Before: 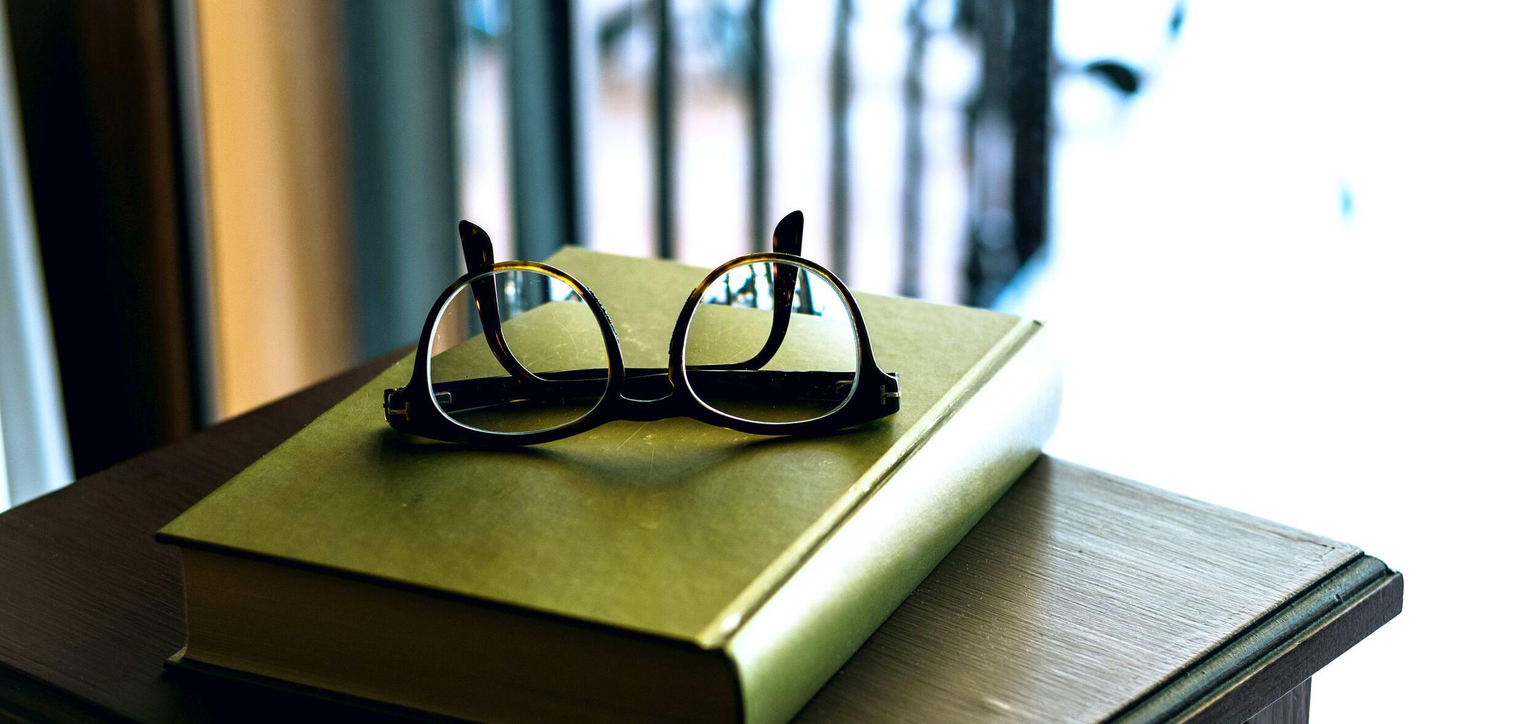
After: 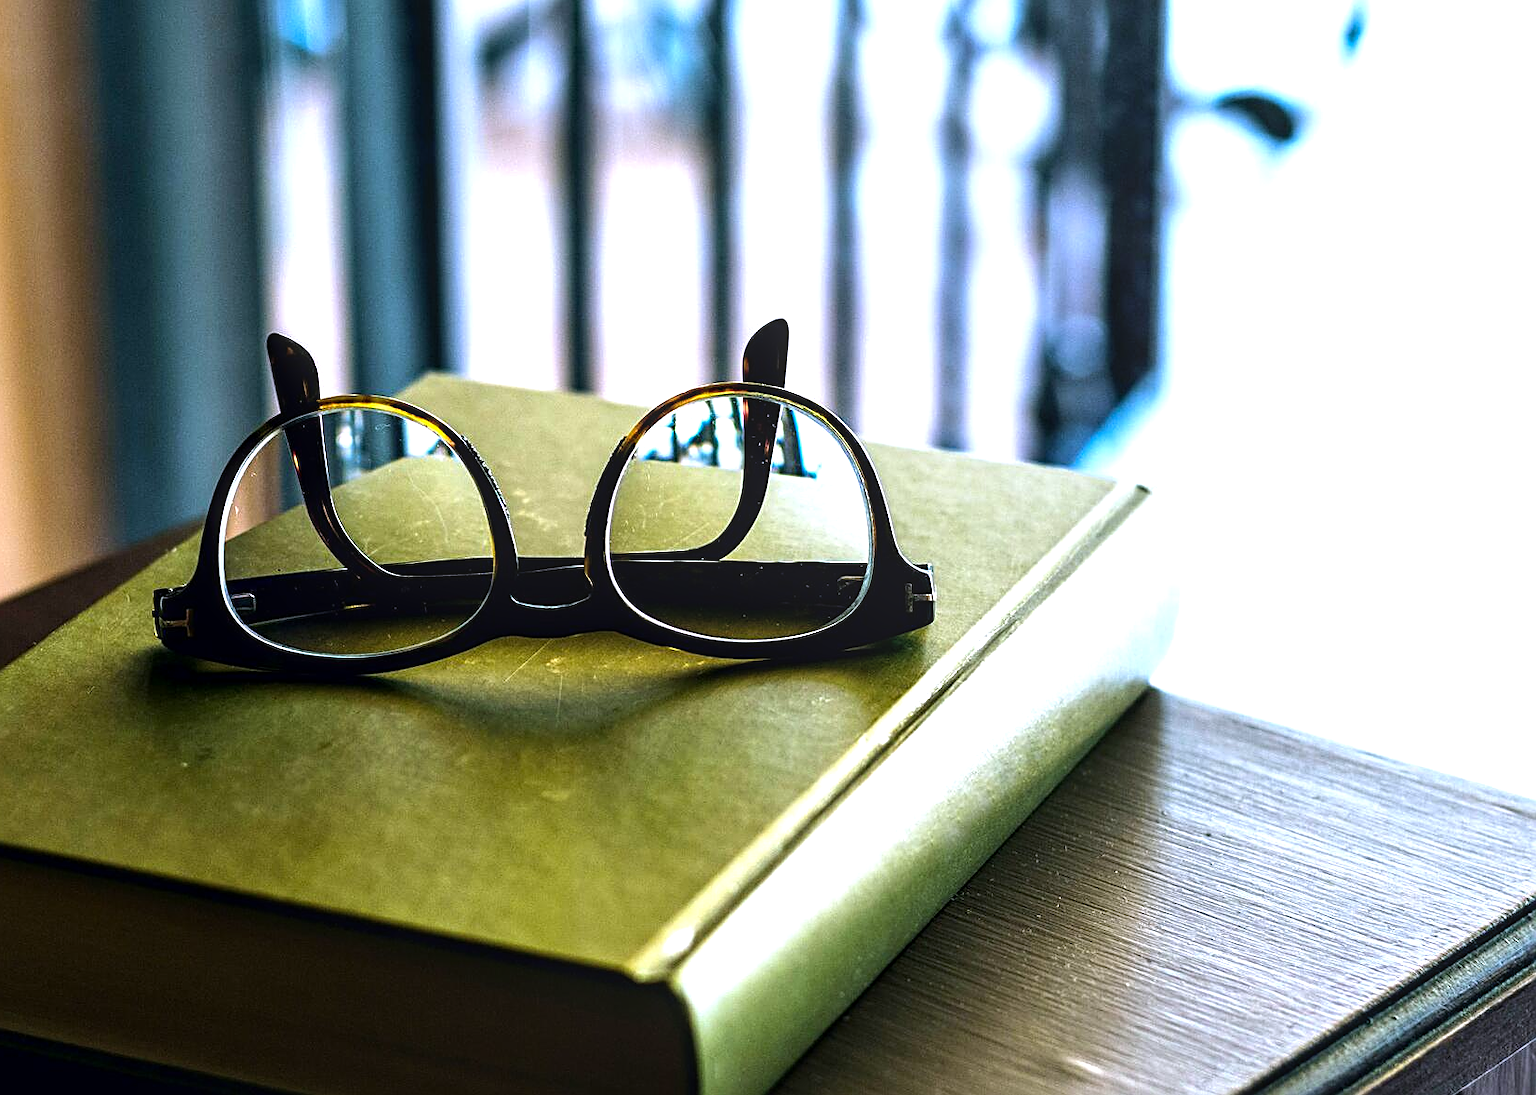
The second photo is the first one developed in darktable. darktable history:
local contrast: on, module defaults
color correction: saturation 1.11
exposure: compensate exposure bias true, compensate highlight preservation false
crop and rotate: left 18.442%, right 15.508%
white balance: red 1.004, blue 1.096
color balance rgb: perceptual saturation grading › global saturation -1%
sharpen: on, module defaults
tone equalizer: -8 EV -0.417 EV, -7 EV -0.389 EV, -6 EV -0.333 EV, -5 EV -0.222 EV, -3 EV 0.222 EV, -2 EV 0.333 EV, -1 EV 0.389 EV, +0 EV 0.417 EV, edges refinement/feathering 500, mask exposure compensation -1.57 EV, preserve details no
